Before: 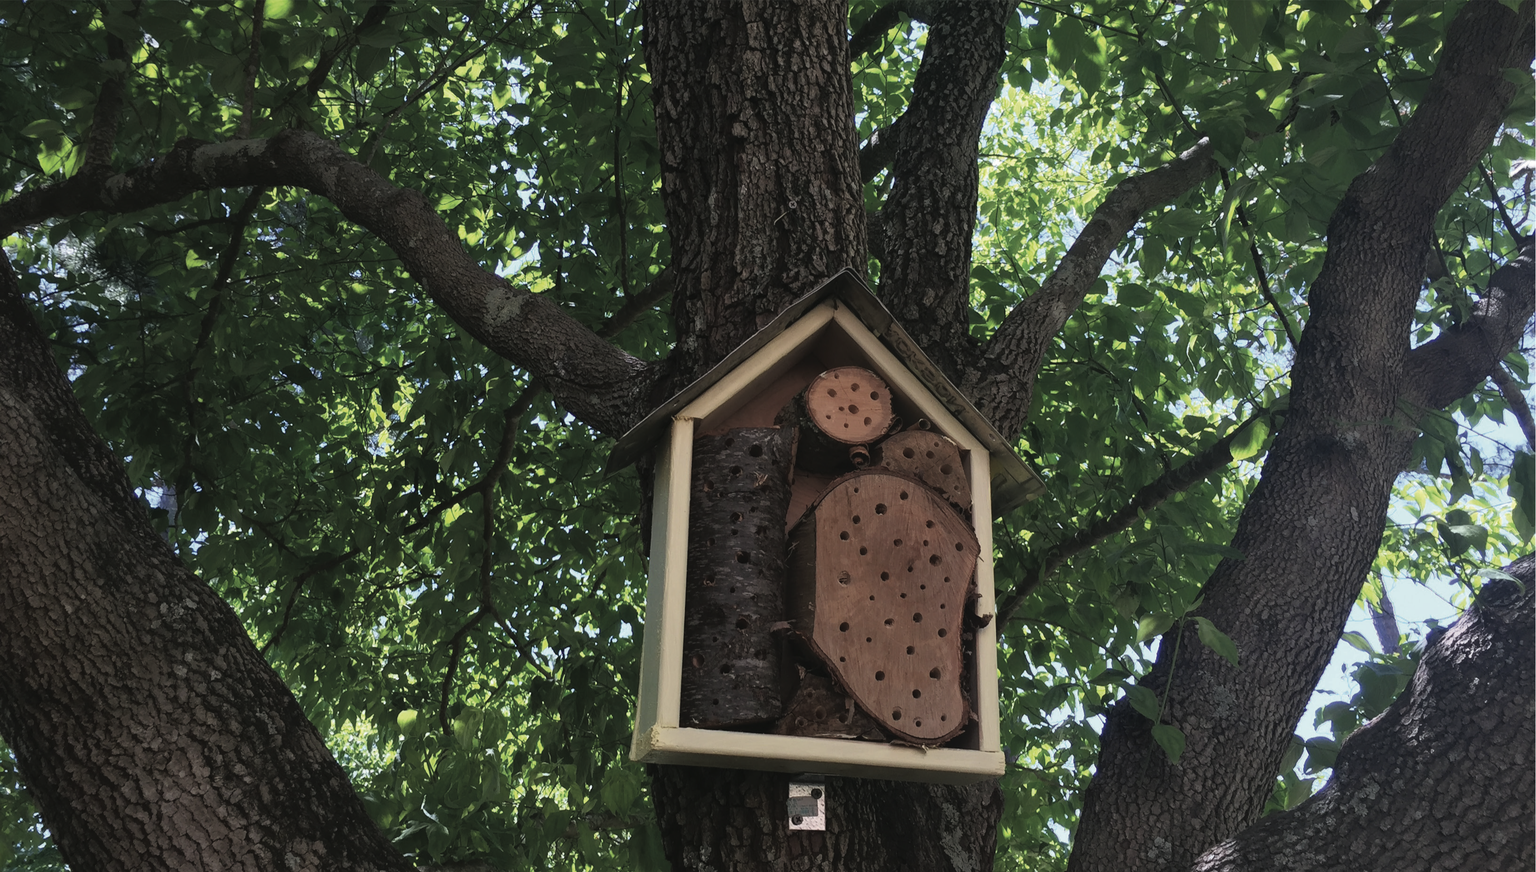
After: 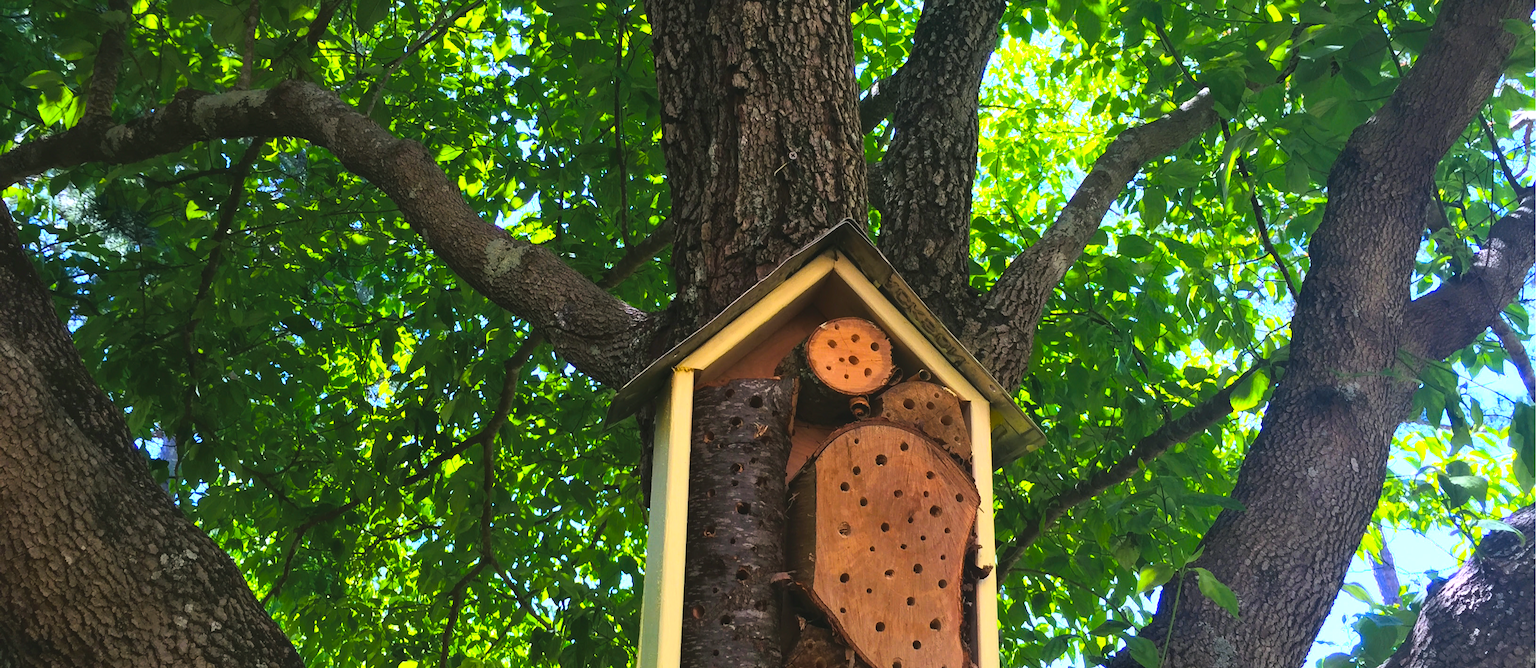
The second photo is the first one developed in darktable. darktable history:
color balance rgb: shadows lift › luminance -10.186%, linear chroma grading › global chroma 15.203%, perceptual saturation grading › global saturation 29.849%, perceptual brilliance grading › global brilliance 9.497%, perceptual brilliance grading › shadows 15.397%, global vibrance 50.108%
crop: top 5.702%, bottom 17.622%
contrast brightness saturation: contrast 0.204, brightness 0.166, saturation 0.221
exposure: black level correction 0.001, exposure 0.192 EV, compensate highlight preservation false
